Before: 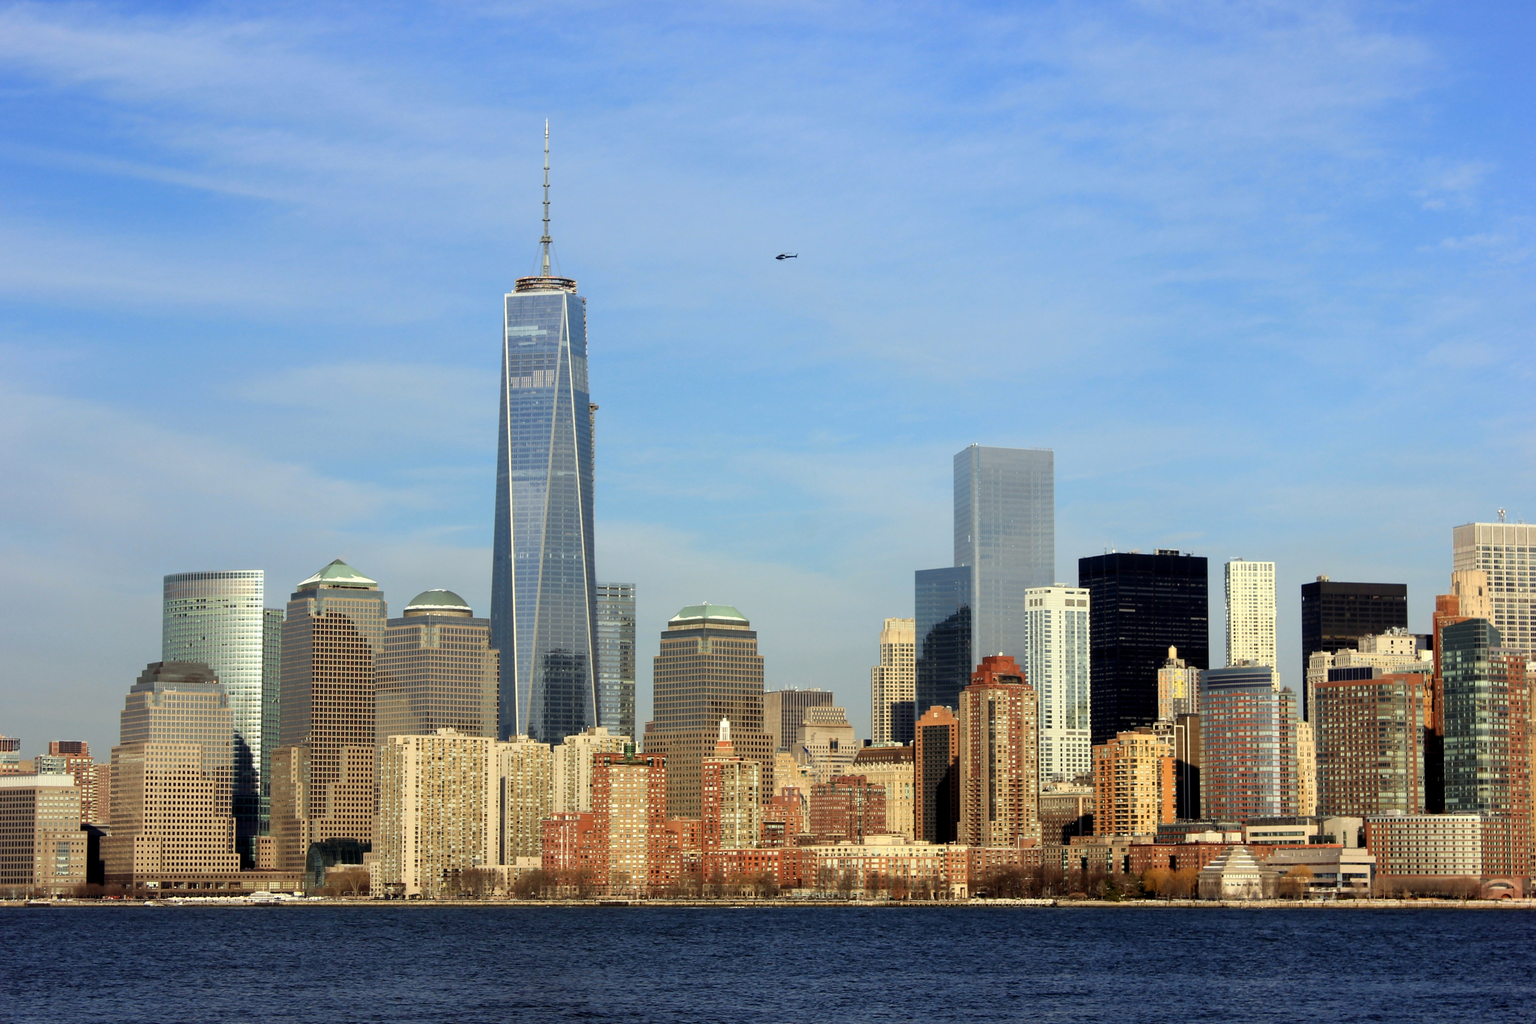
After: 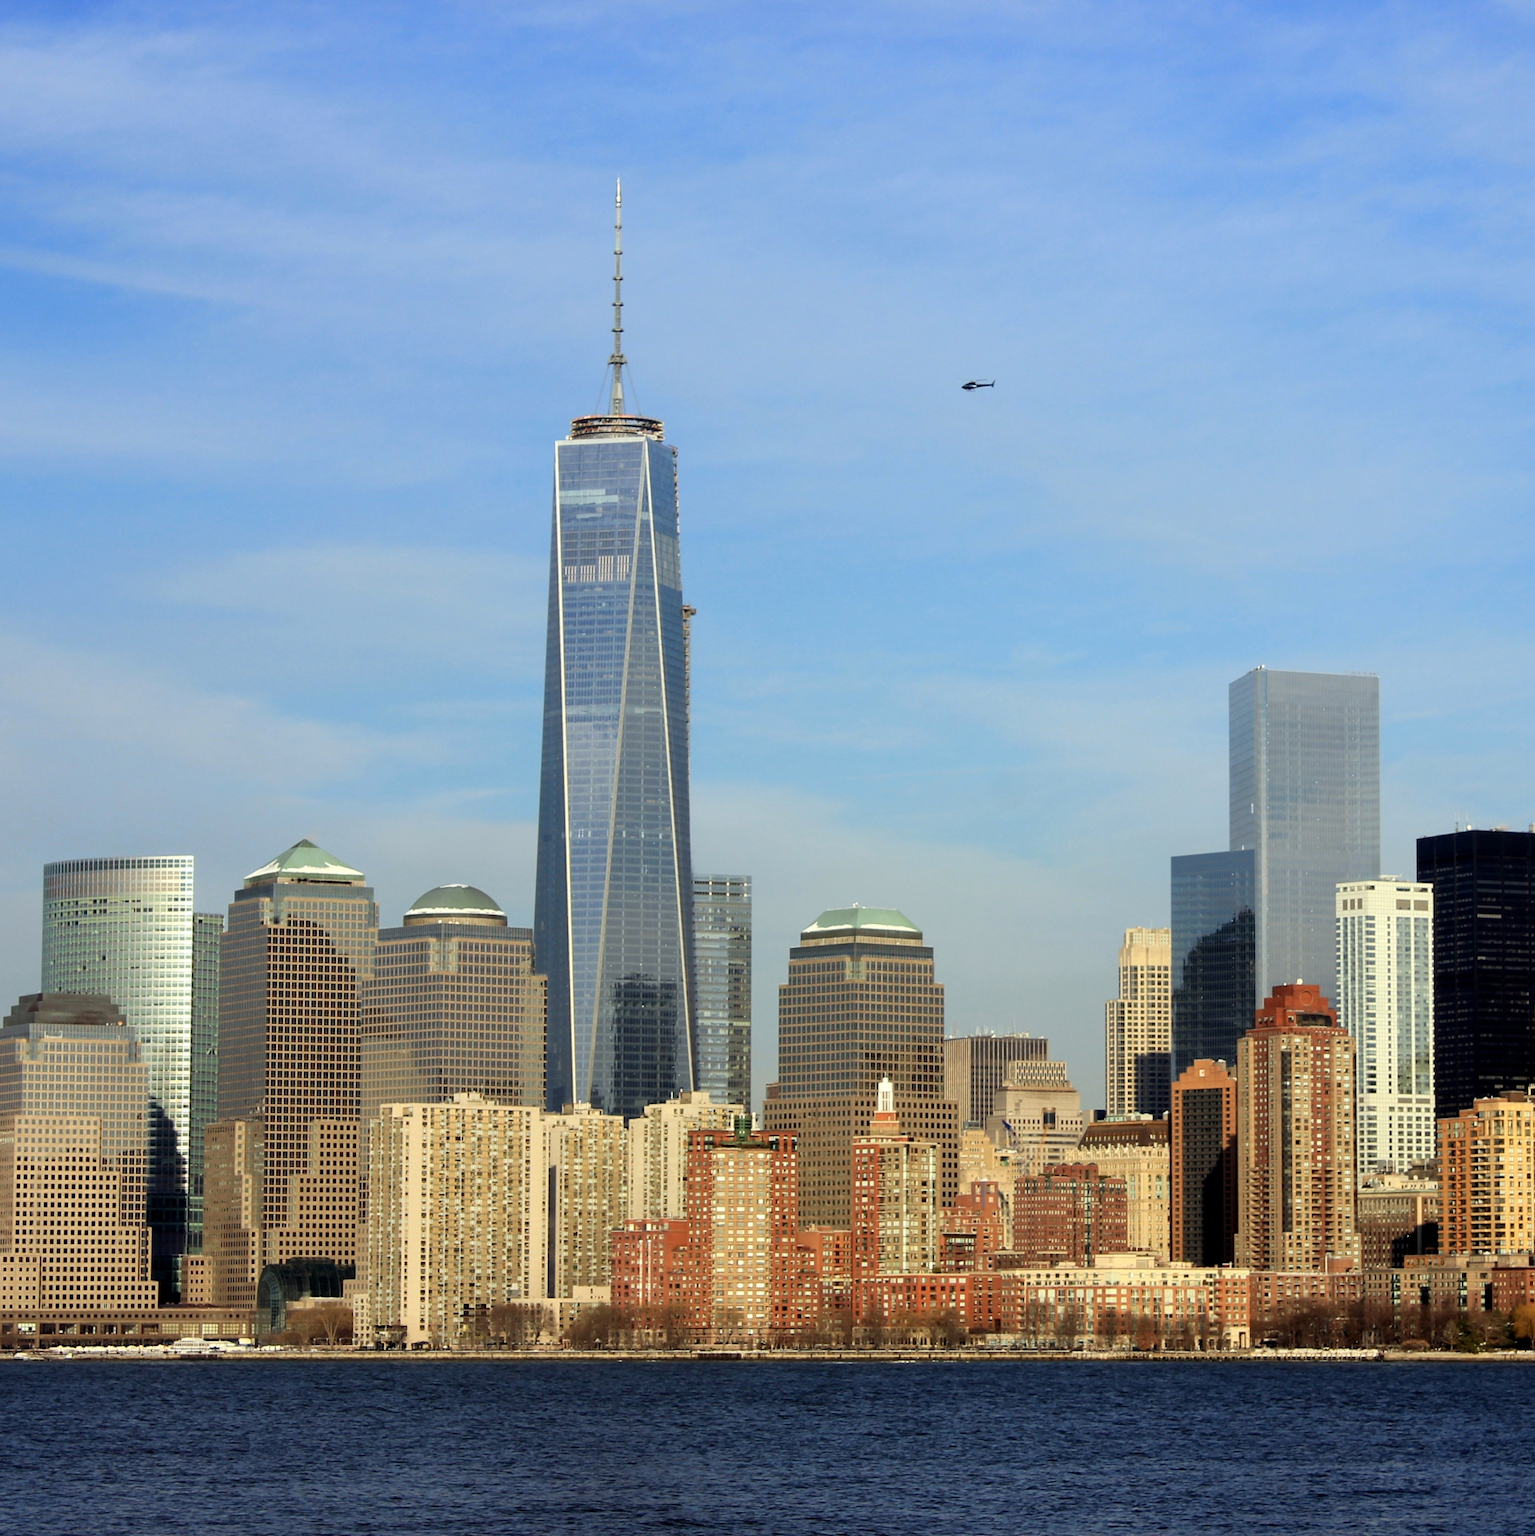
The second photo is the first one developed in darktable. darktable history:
crop and rotate: left 8.791%, right 24.586%
